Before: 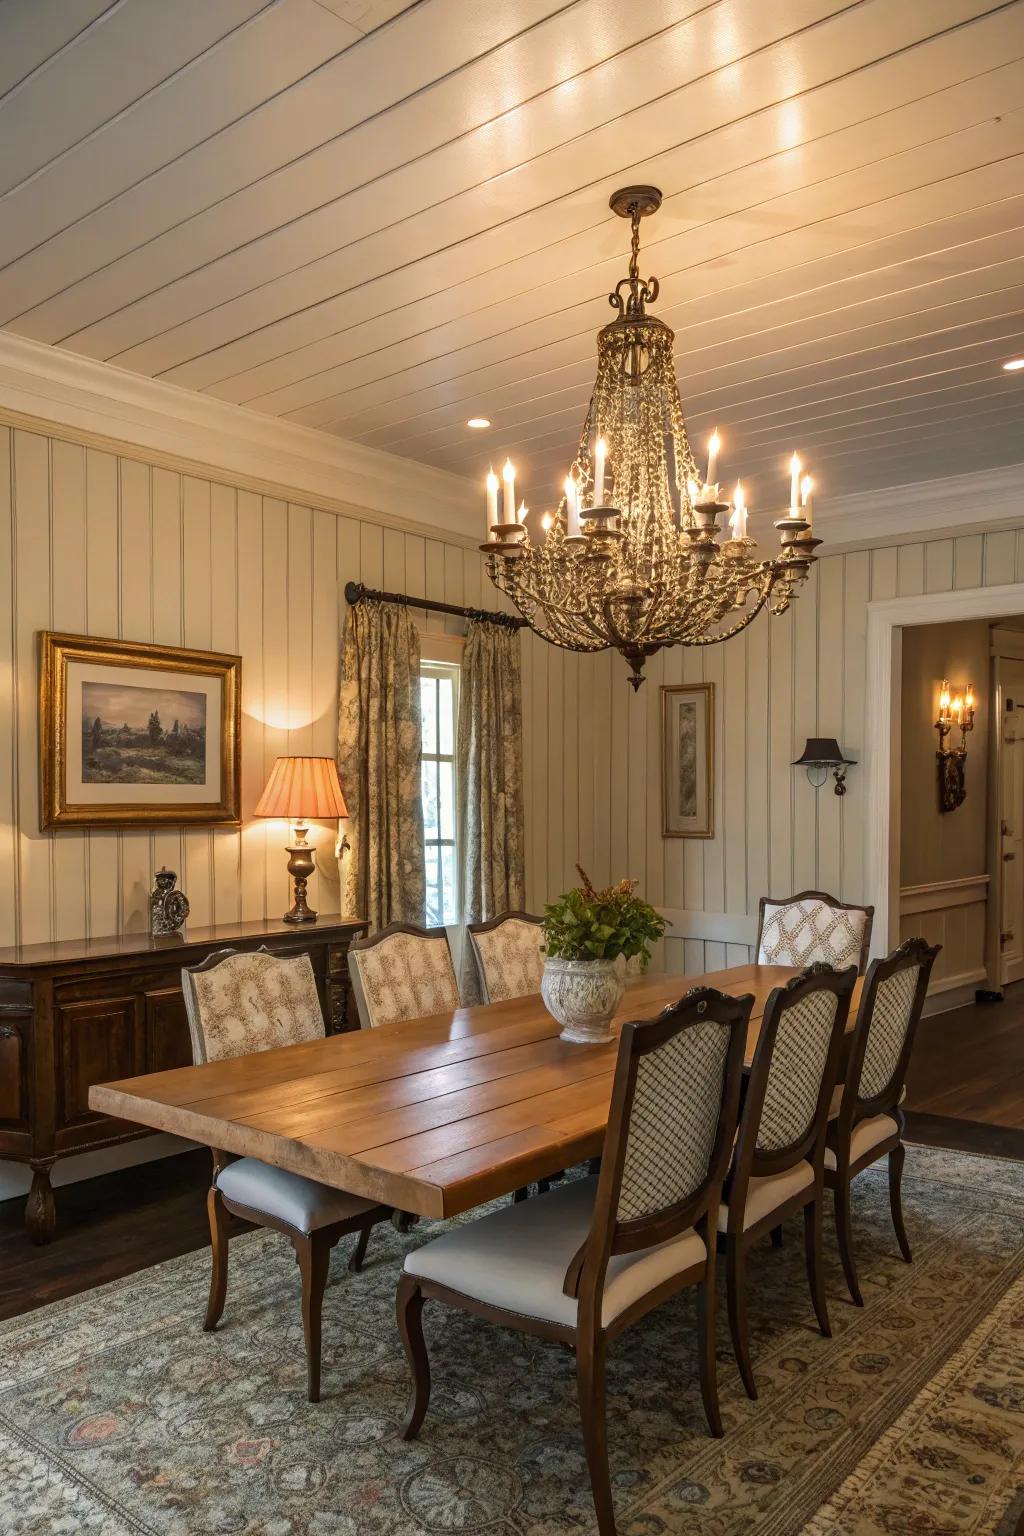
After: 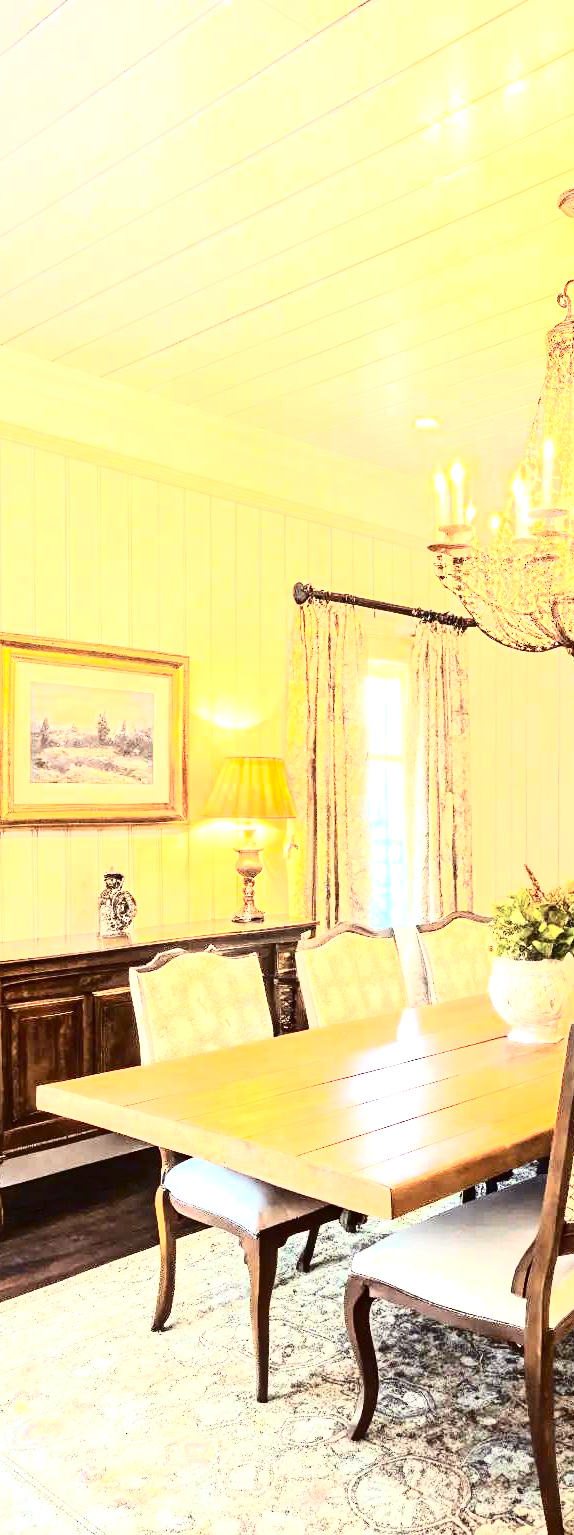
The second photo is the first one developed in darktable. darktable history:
exposure: exposure 2.188 EV, compensate highlight preservation false
color balance rgb: shadows lift › luminance 0.425%, shadows lift › chroma 6.841%, shadows lift › hue 298.46°, perceptual saturation grading › global saturation 0.754%, perceptual brilliance grading › global brilliance 1.569%, perceptual brilliance grading › highlights 7.701%, perceptual brilliance grading › shadows -3.405%
tone curve: curves: ch0 [(0, 0) (0.003, 0.004) (0.011, 0.006) (0.025, 0.008) (0.044, 0.012) (0.069, 0.017) (0.1, 0.021) (0.136, 0.029) (0.177, 0.043) (0.224, 0.062) (0.277, 0.108) (0.335, 0.166) (0.399, 0.301) (0.468, 0.467) (0.543, 0.64) (0.623, 0.803) (0.709, 0.908) (0.801, 0.969) (0.898, 0.988) (1, 1)], color space Lab, independent channels, preserve colors none
crop: left 5.151%, right 38.768%
tone equalizer: -7 EV 0.103 EV
contrast brightness saturation: brightness 0.144
